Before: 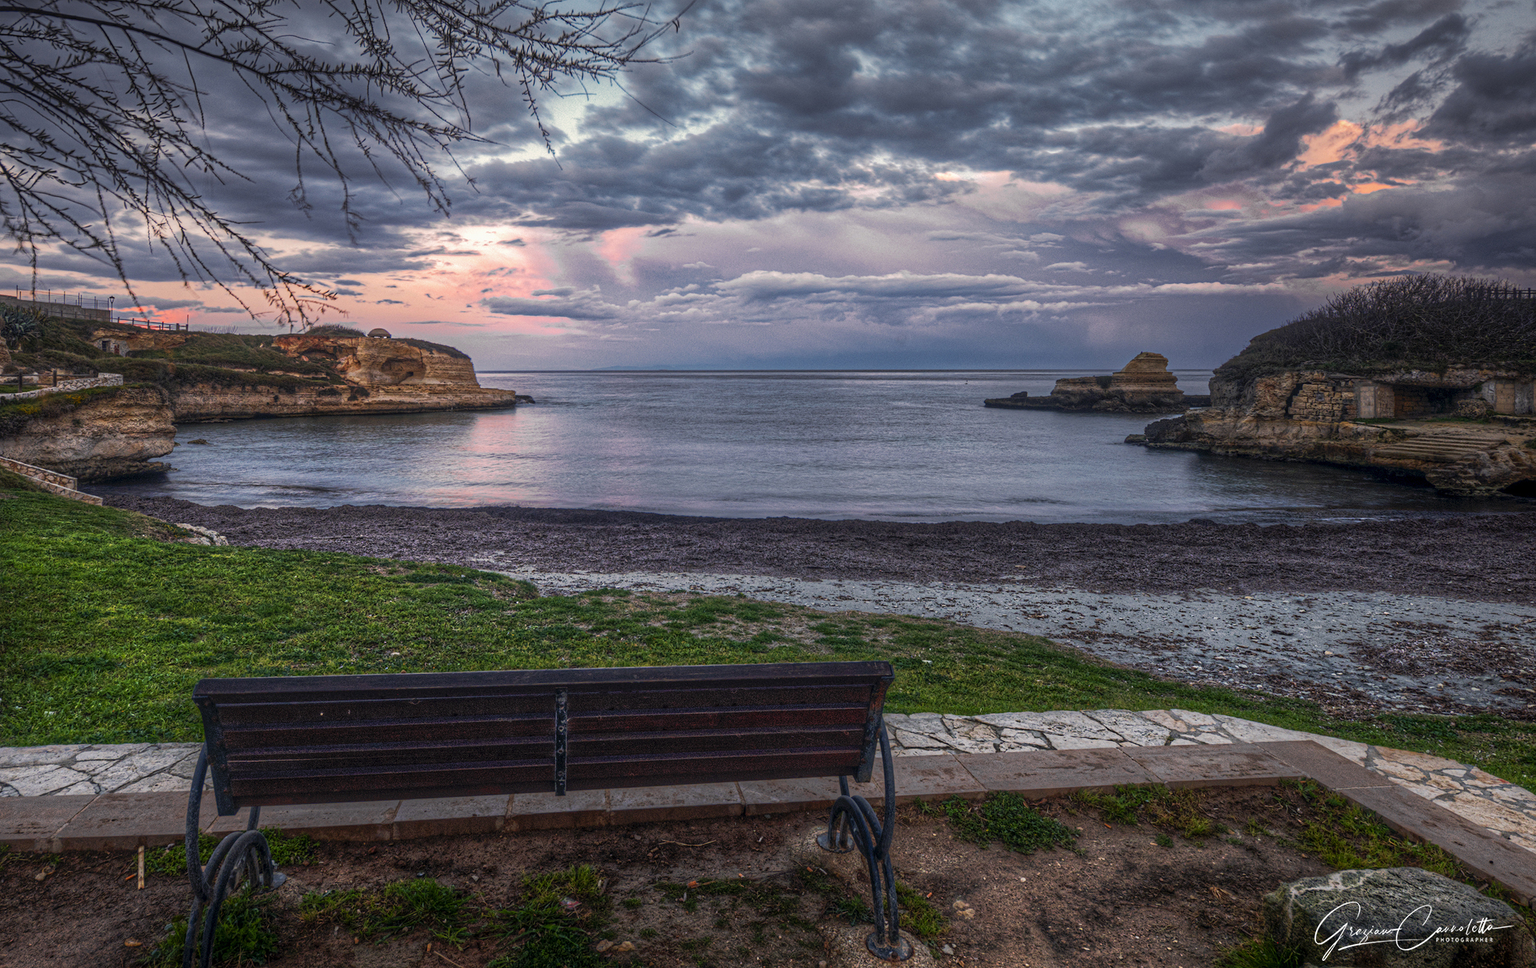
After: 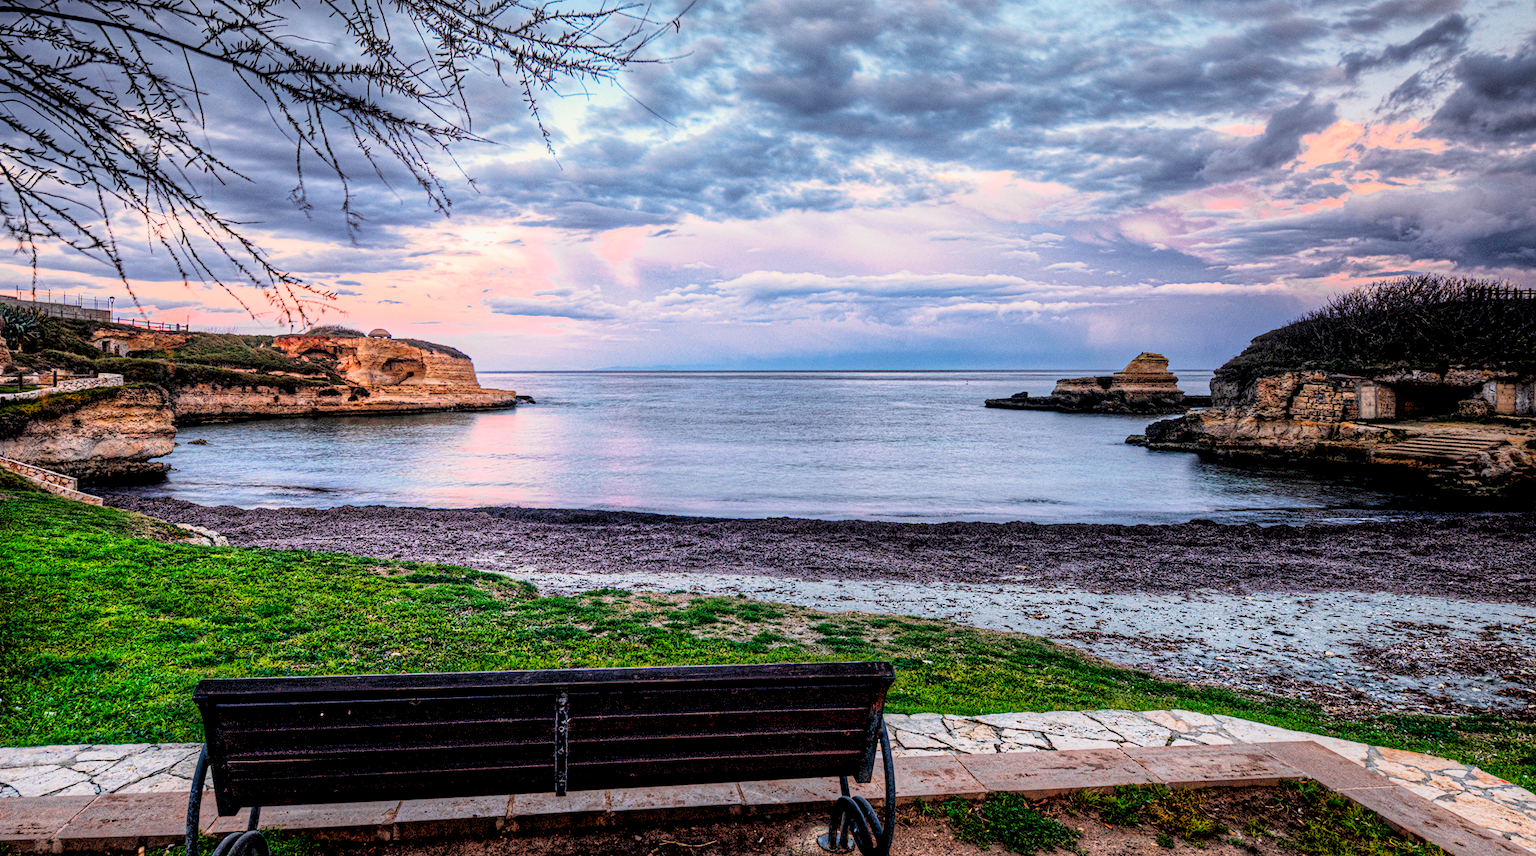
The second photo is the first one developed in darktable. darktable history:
filmic rgb: black relative exposure -6.68 EV, white relative exposure 4.56 EV, hardness 3.25
exposure: black level correction 0, exposure 1.2 EV, compensate highlight preservation false
crop and rotate: top 0%, bottom 11.49%
rgb levels: levels [[0.029, 0.461, 0.922], [0, 0.5, 1], [0, 0.5, 1]]
contrast brightness saturation: contrast 0.16, saturation 0.32
